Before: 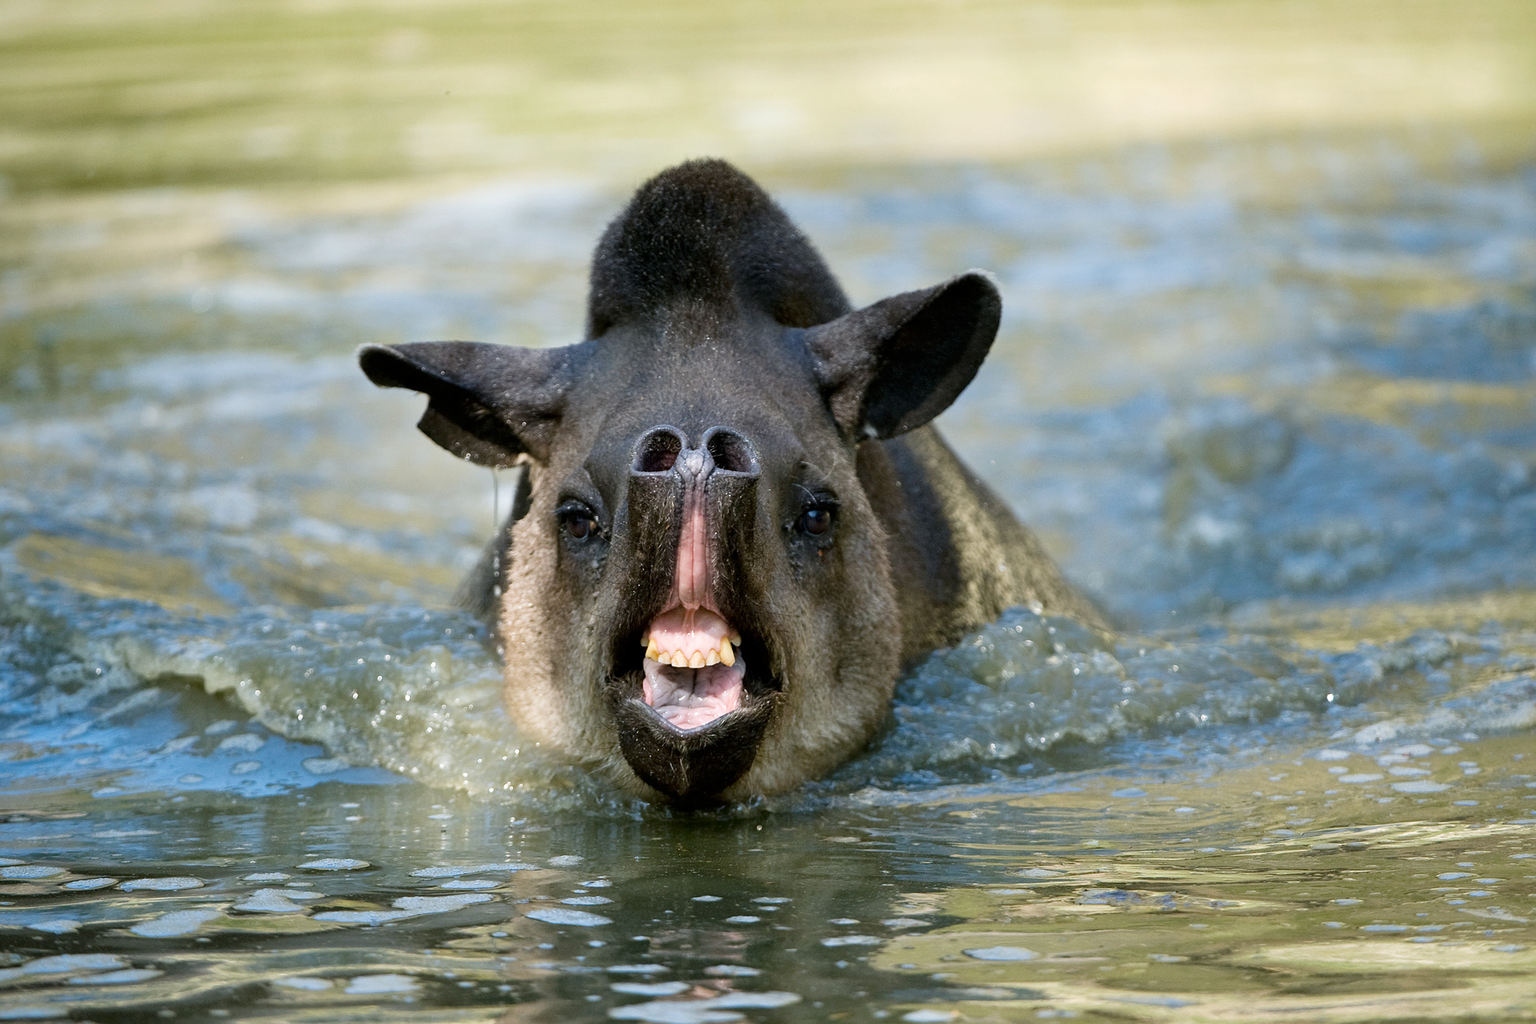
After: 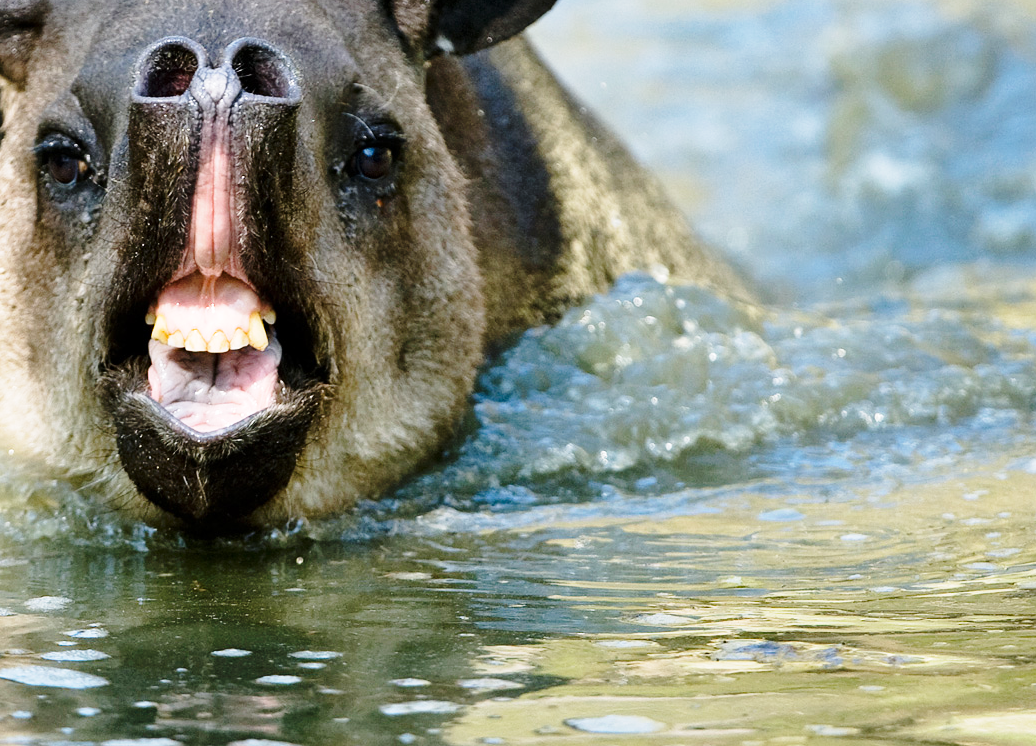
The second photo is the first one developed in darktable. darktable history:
crop: left 34.479%, top 38.822%, right 13.718%, bottom 5.172%
base curve: curves: ch0 [(0, 0) (0.028, 0.03) (0.121, 0.232) (0.46, 0.748) (0.859, 0.968) (1, 1)], preserve colors none
